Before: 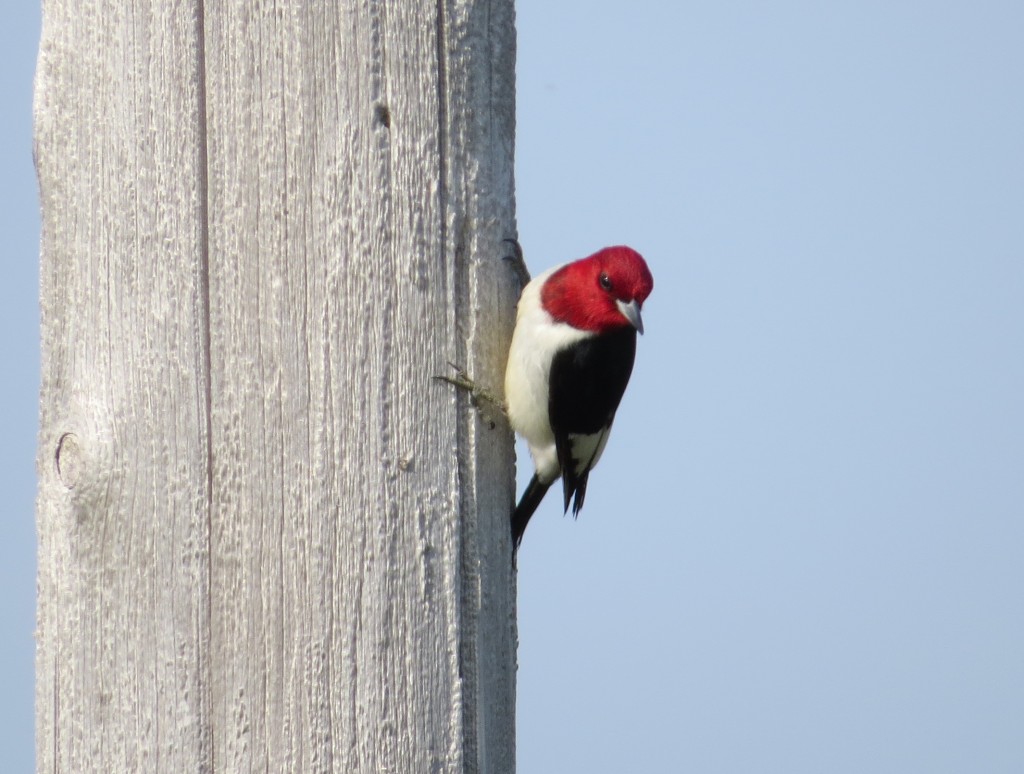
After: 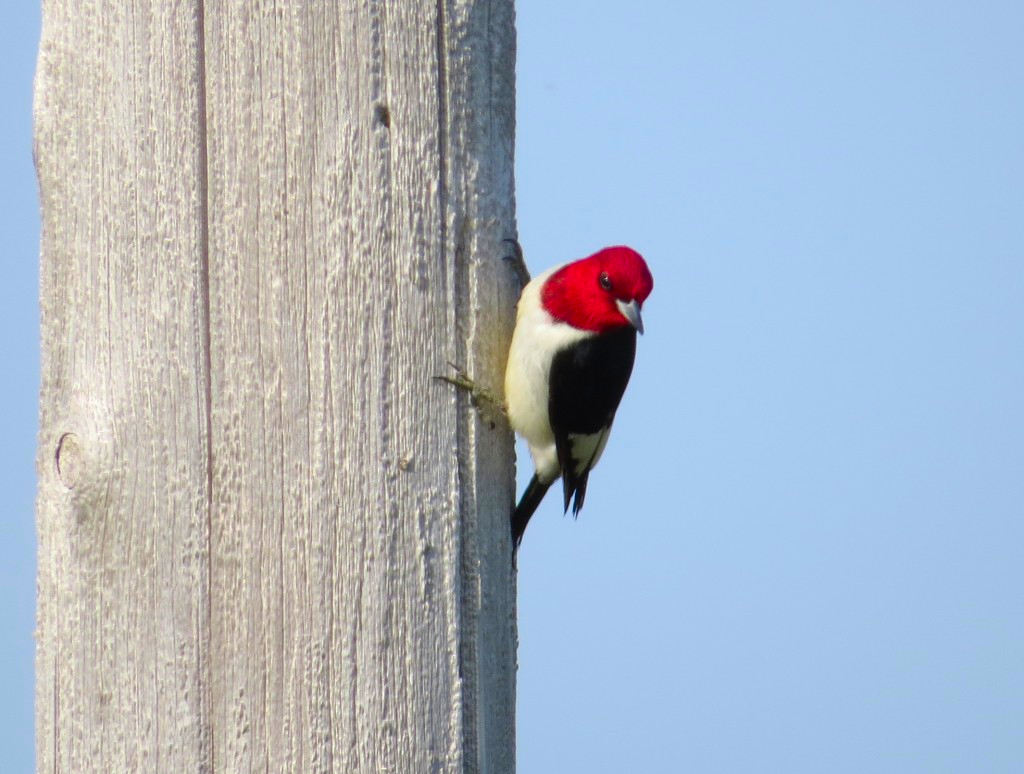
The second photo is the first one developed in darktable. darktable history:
contrast brightness saturation: saturation 0.513
